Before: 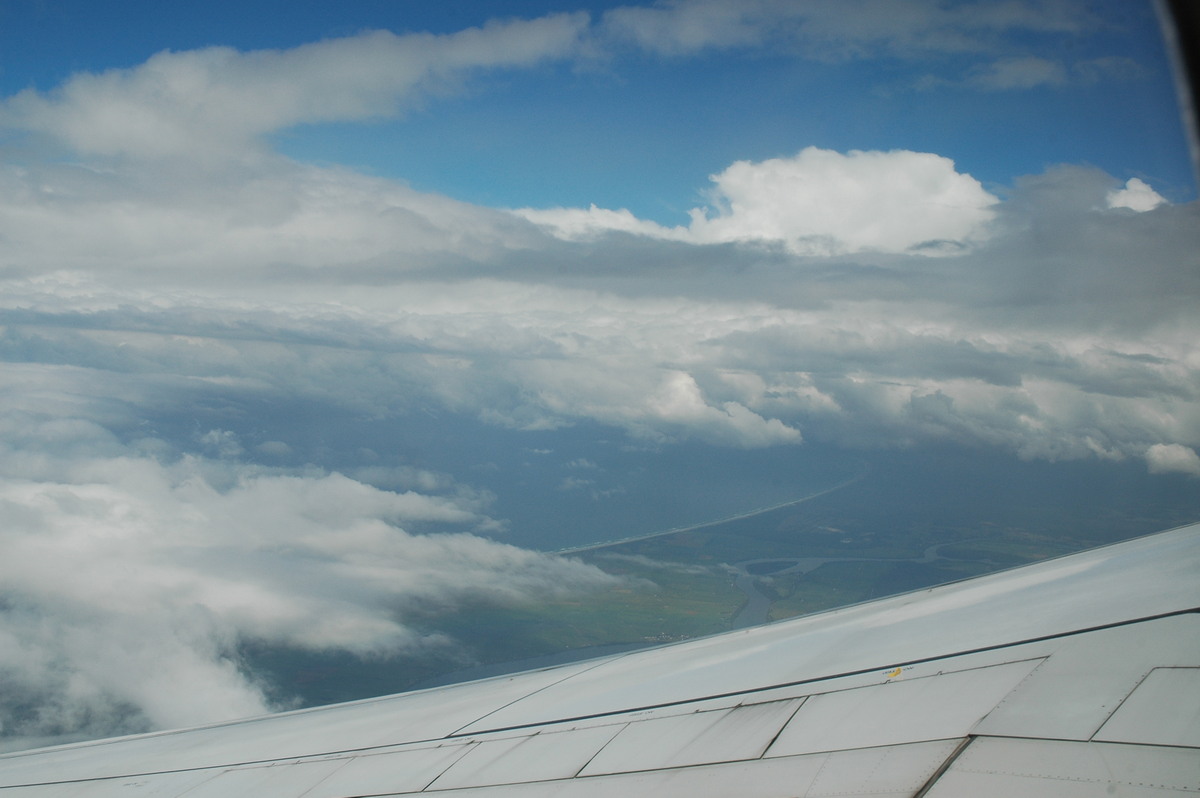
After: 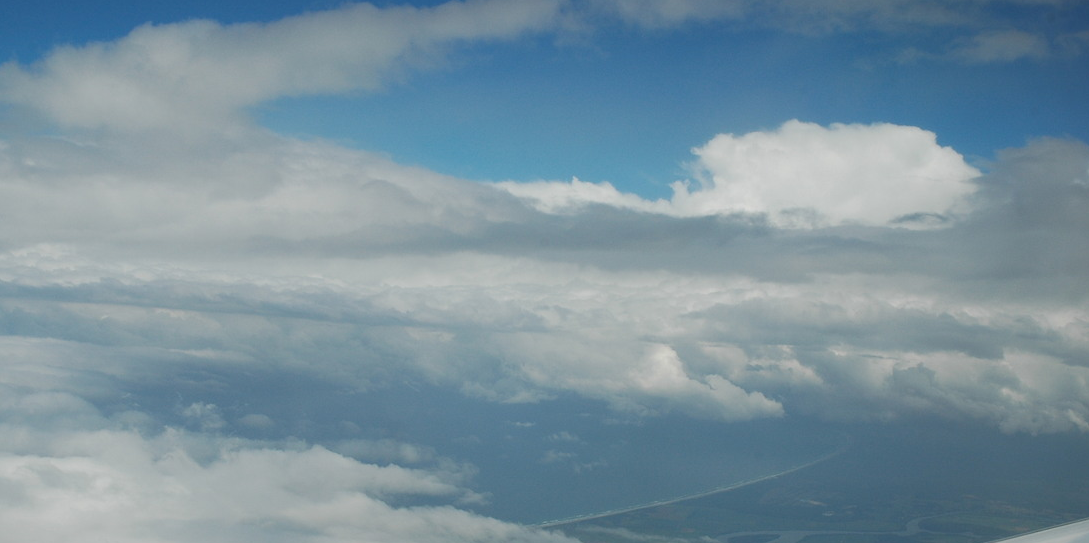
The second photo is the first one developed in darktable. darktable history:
crop: left 1.512%, top 3.45%, right 7.689%, bottom 28.497%
